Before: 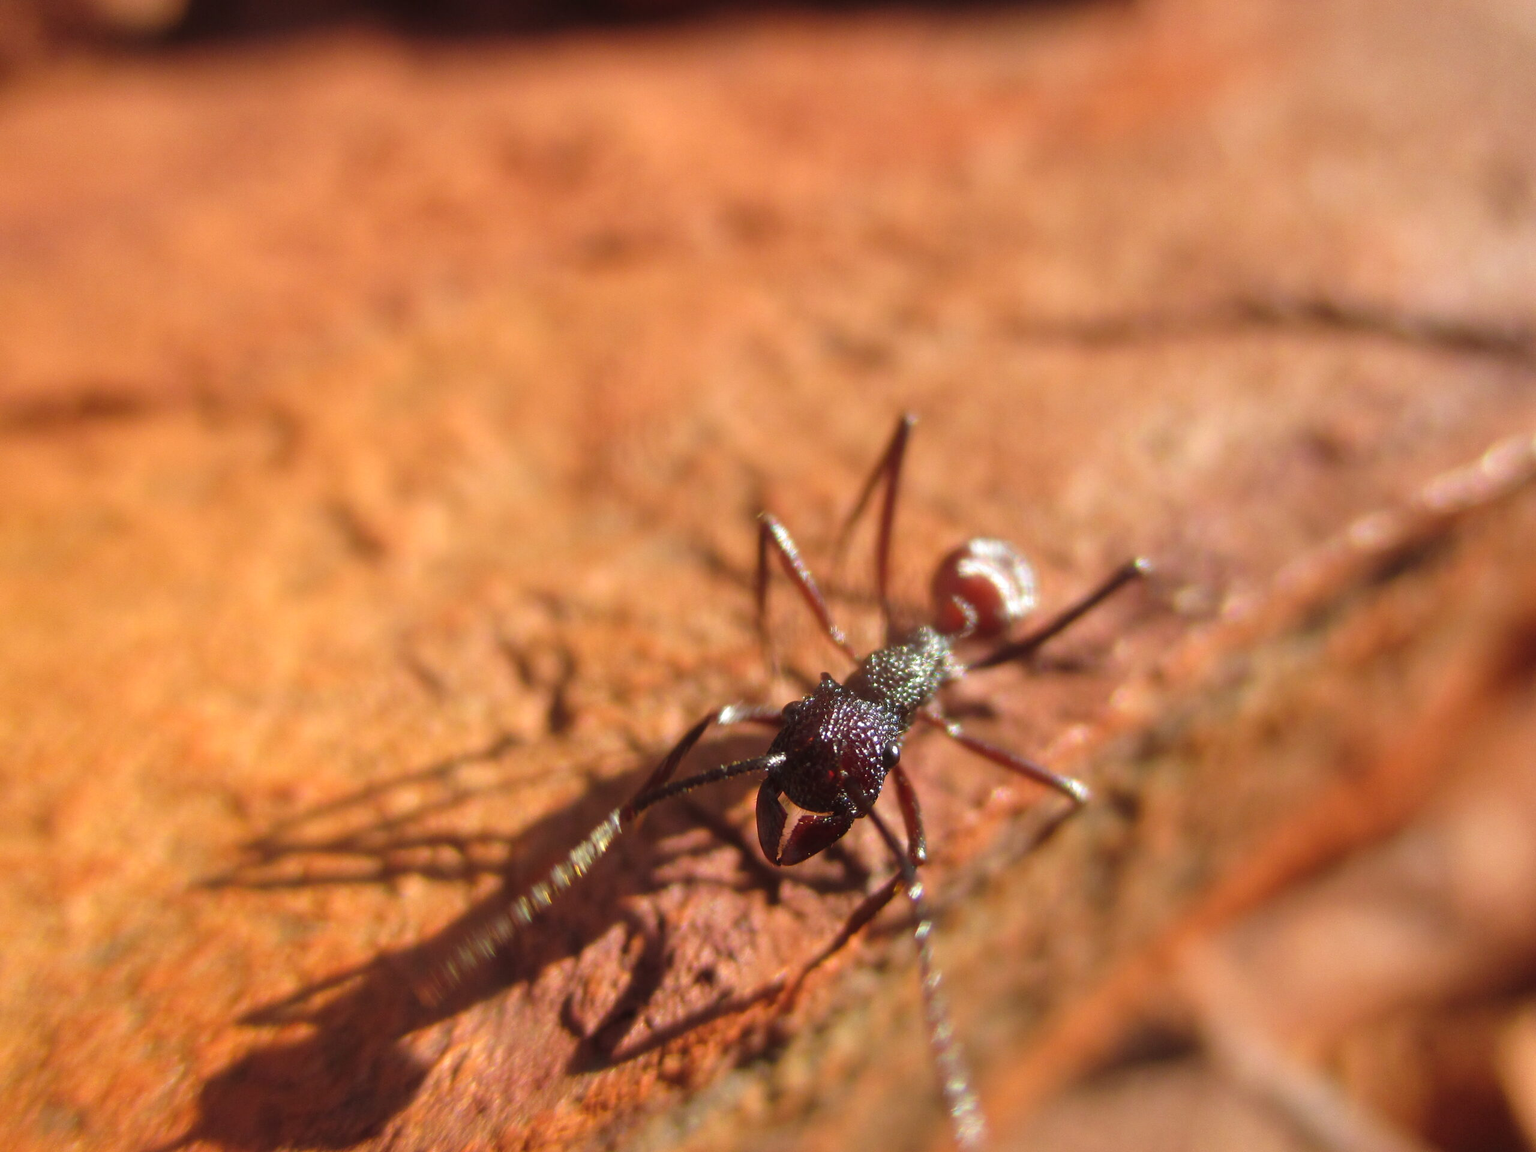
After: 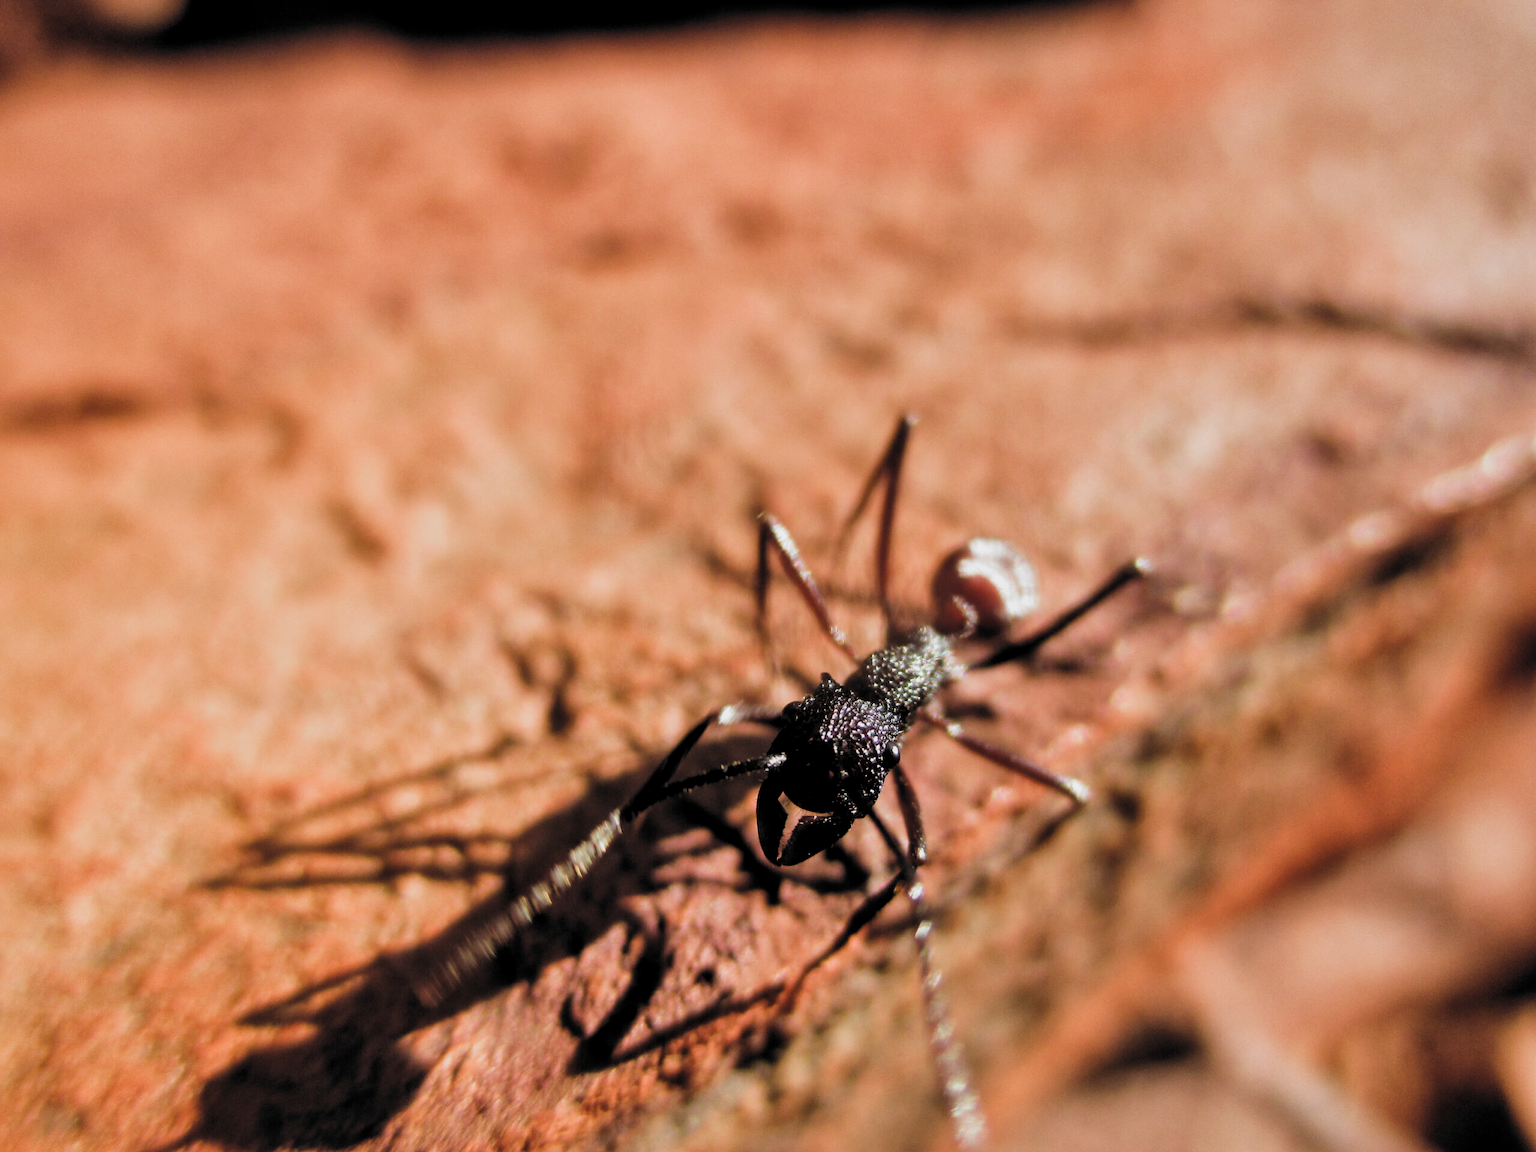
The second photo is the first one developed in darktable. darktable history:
local contrast: mode bilateral grid, contrast 21, coarseness 50, detail 128%, midtone range 0.2
filmic rgb: black relative exposure -5.11 EV, white relative exposure 3.95 EV, hardness 2.89, contrast 1.301, highlights saturation mix -30.68%, add noise in highlights 0.002, preserve chrominance luminance Y, color science v3 (2019), use custom middle-gray values true, iterations of high-quality reconstruction 0, contrast in highlights soft
